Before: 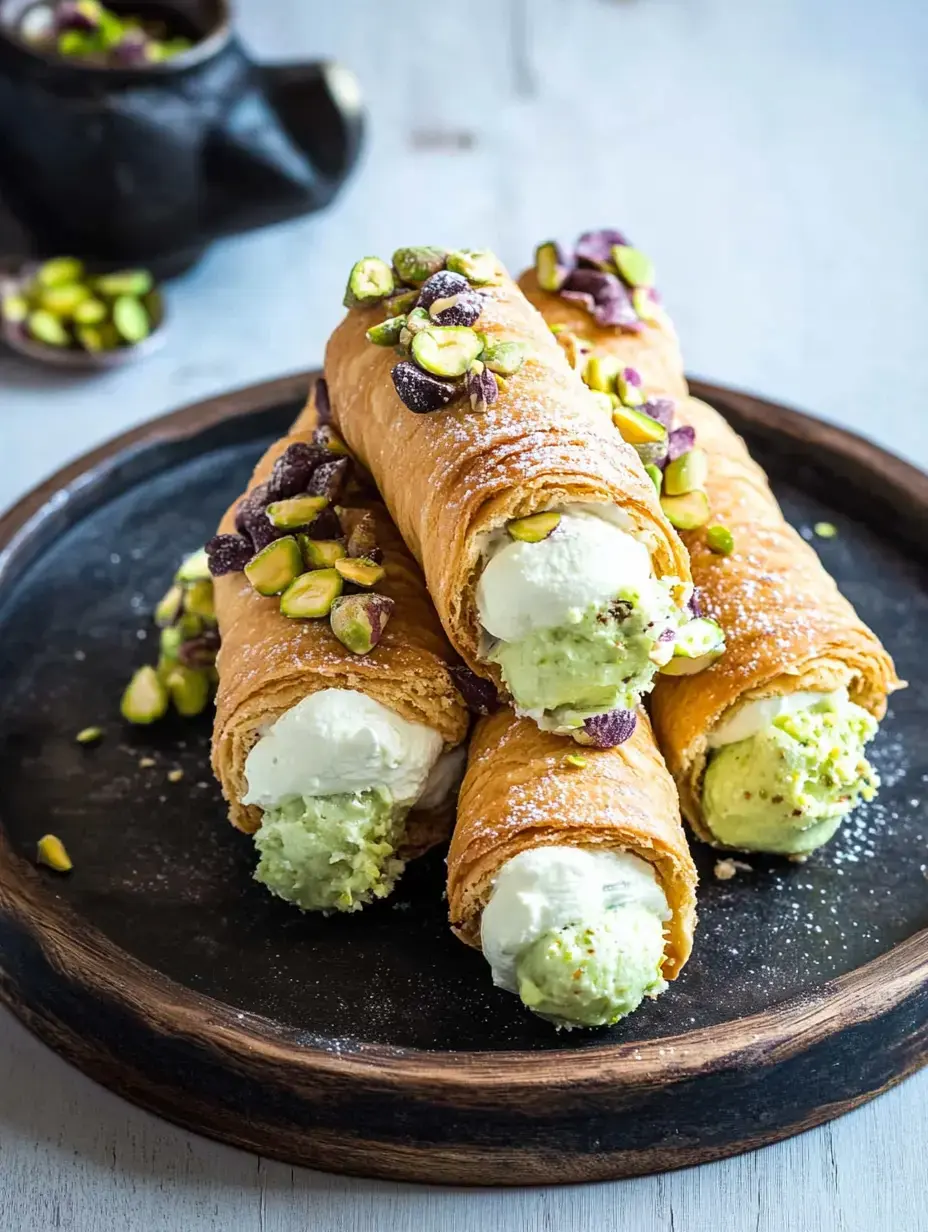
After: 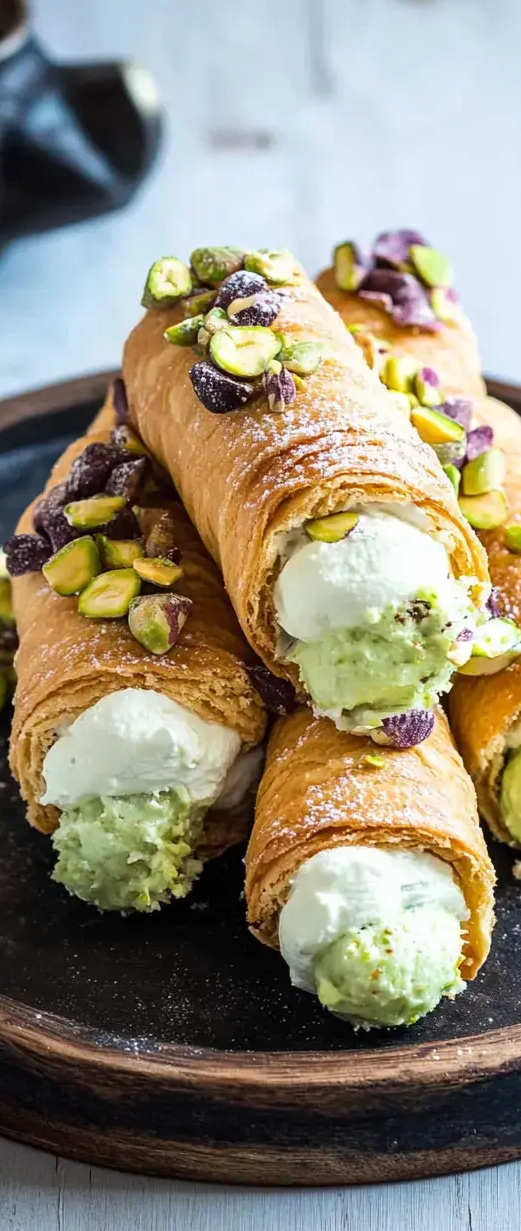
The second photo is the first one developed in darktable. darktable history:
crop: left 21.778%, right 22.023%, bottom 0.008%
